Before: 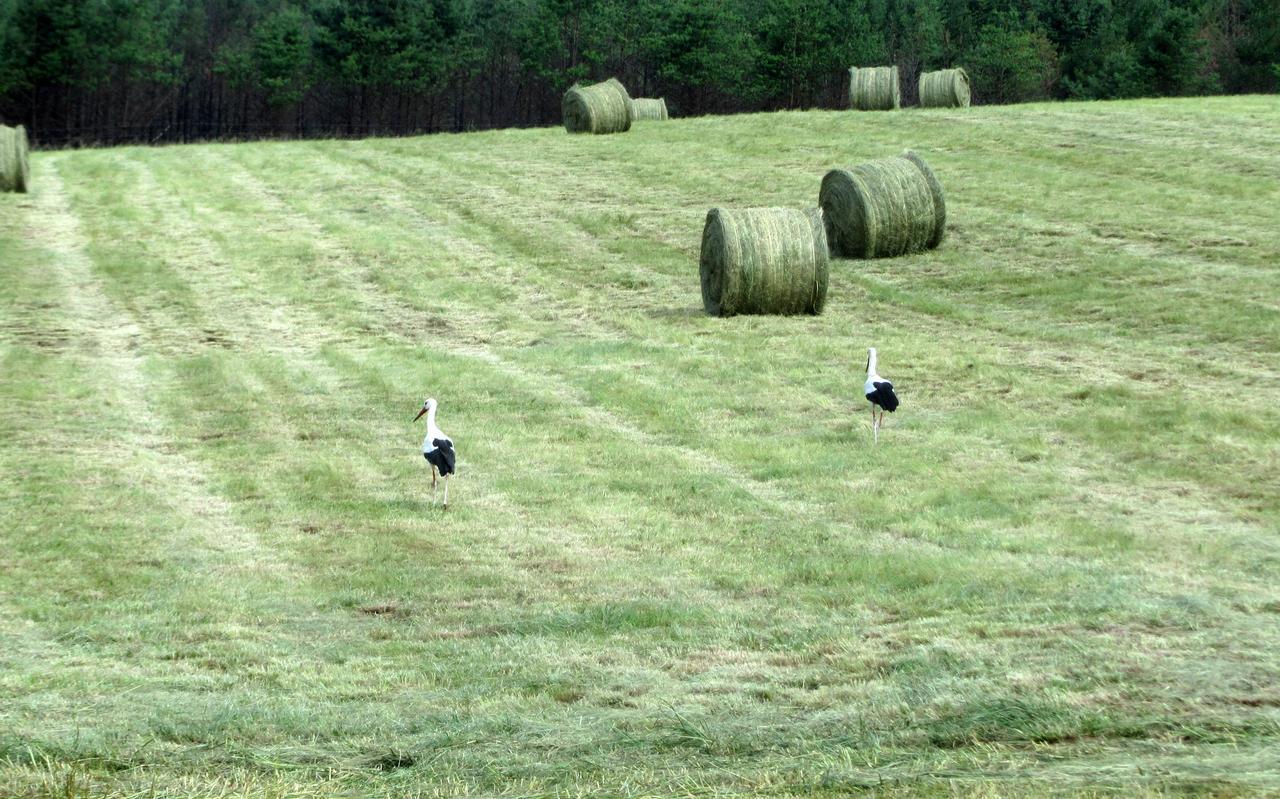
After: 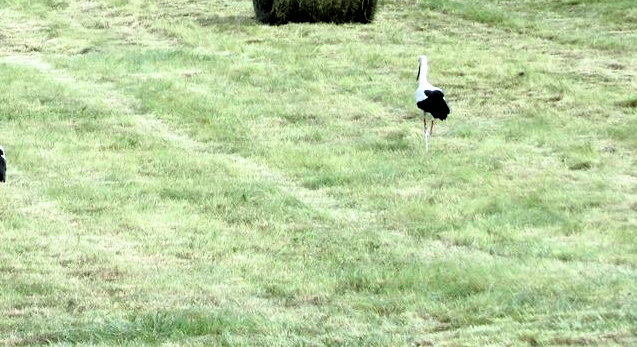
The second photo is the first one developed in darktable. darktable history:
crop: left 35.133%, top 36.583%, right 15.024%, bottom 19.958%
filmic rgb: black relative exposure -3.66 EV, white relative exposure 2.44 EV, hardness 3.29
